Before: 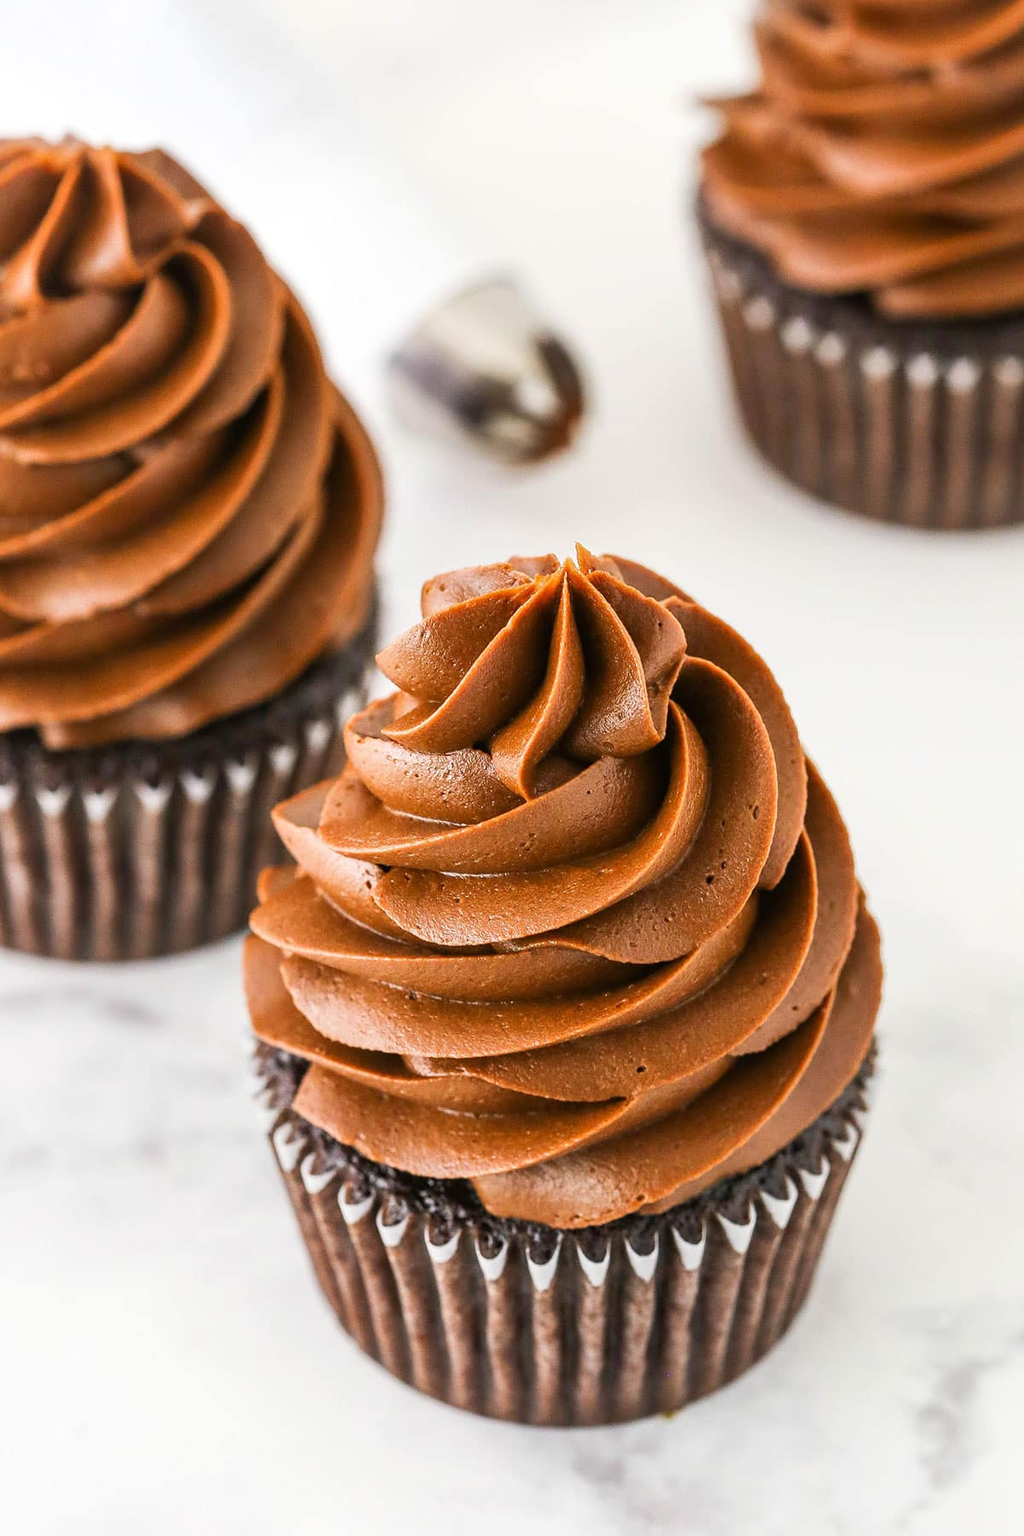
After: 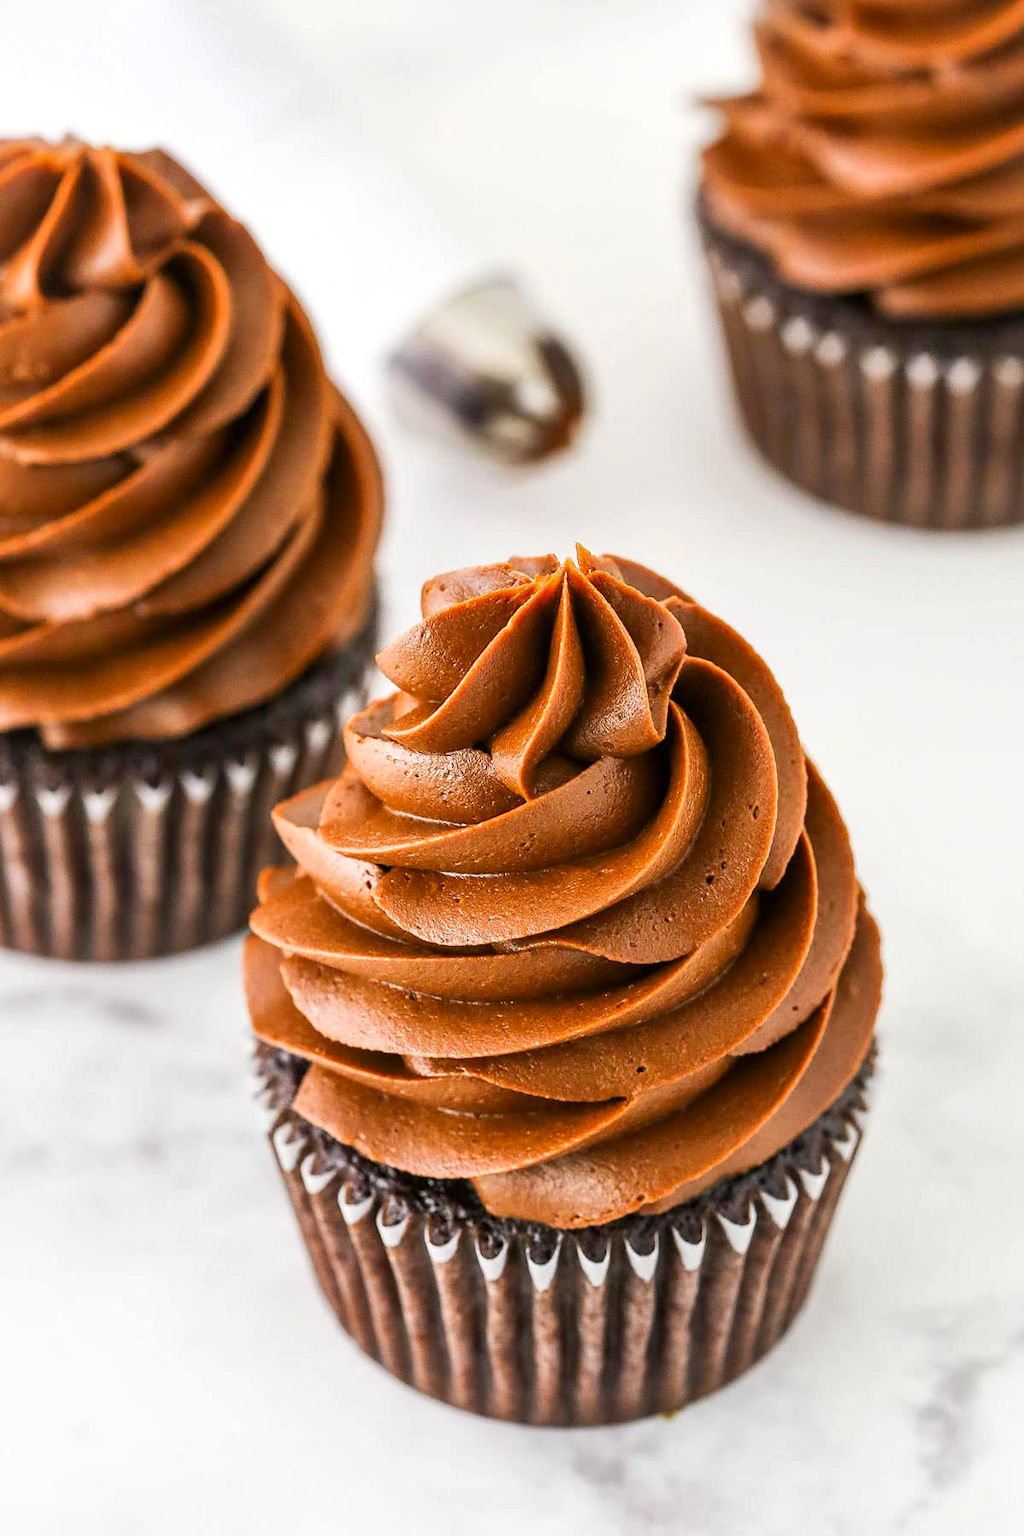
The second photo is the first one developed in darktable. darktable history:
local contrast: mode bilateral grid, contrast 20, coarseness 50, detail 119%, midtone range 0.2
contrast brightness saturation: saturation 0.126
